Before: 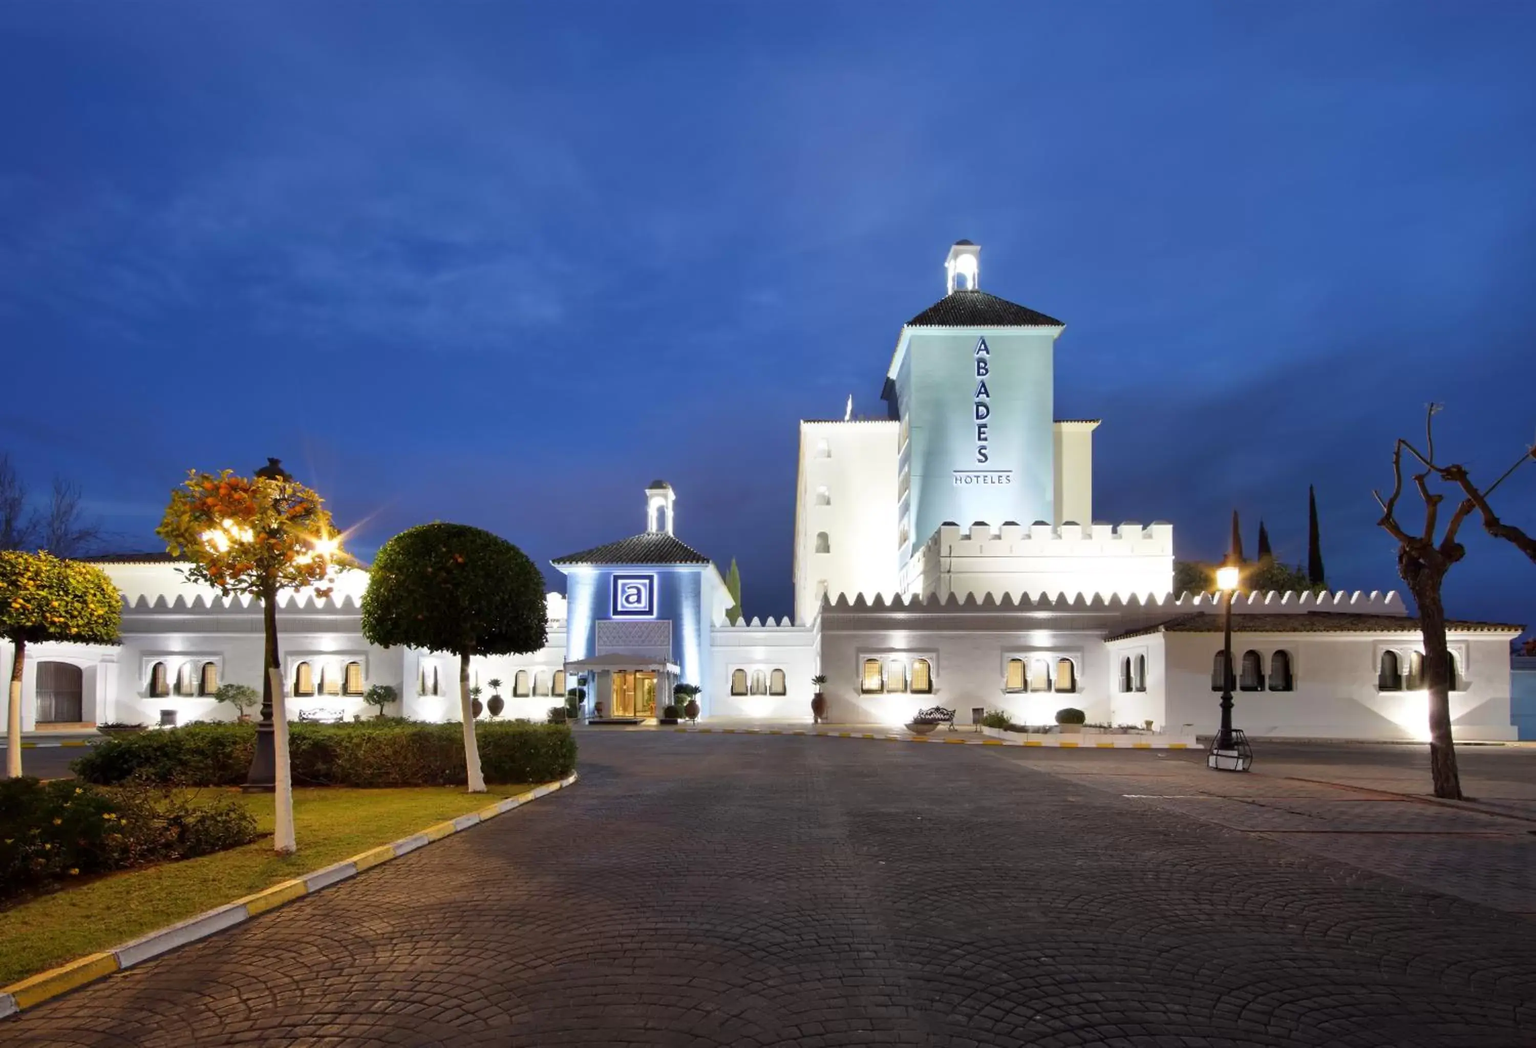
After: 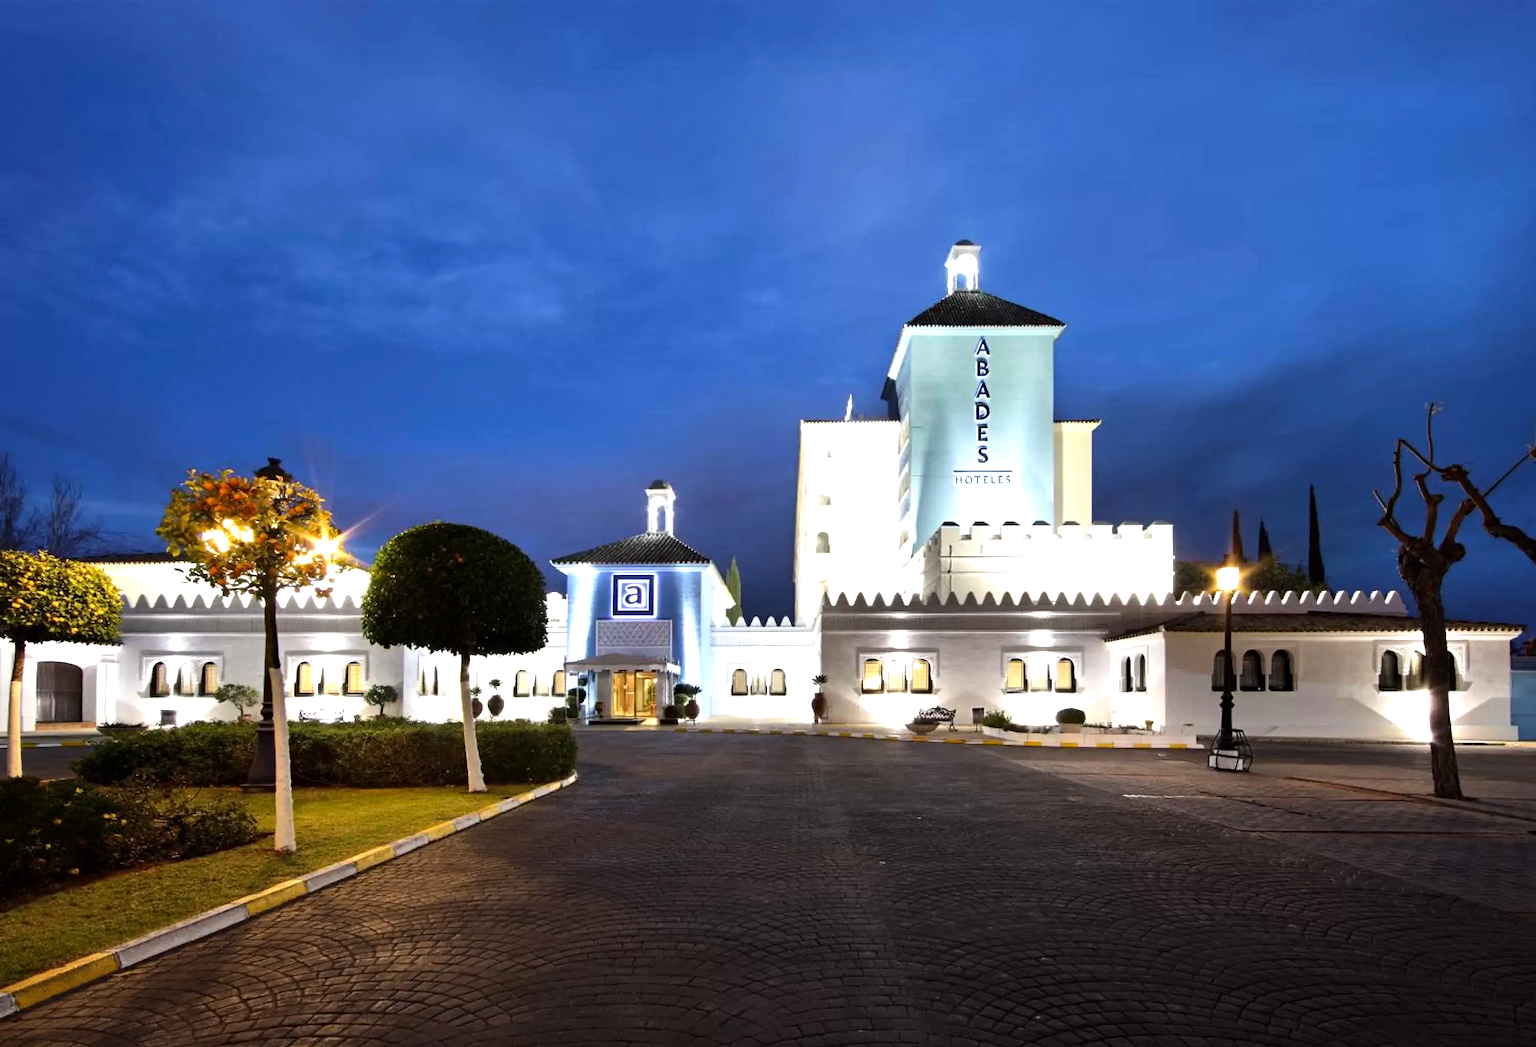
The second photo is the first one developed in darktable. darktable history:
tone equalizer: -8 EV -0.781 EV, -7 EV -0.691 EV, -6 EV -0.629 EV, -5 EV -0.396 EV, -3 EV 0.398 EV, -2 EV 0.6 EV, -1 EV 0.684 EV, +0 EV 0.78 EV, edges refinement/feathering 500, mask exposure compensation -1.57 EV, preserve details no
haze removal: compatibility mode true
